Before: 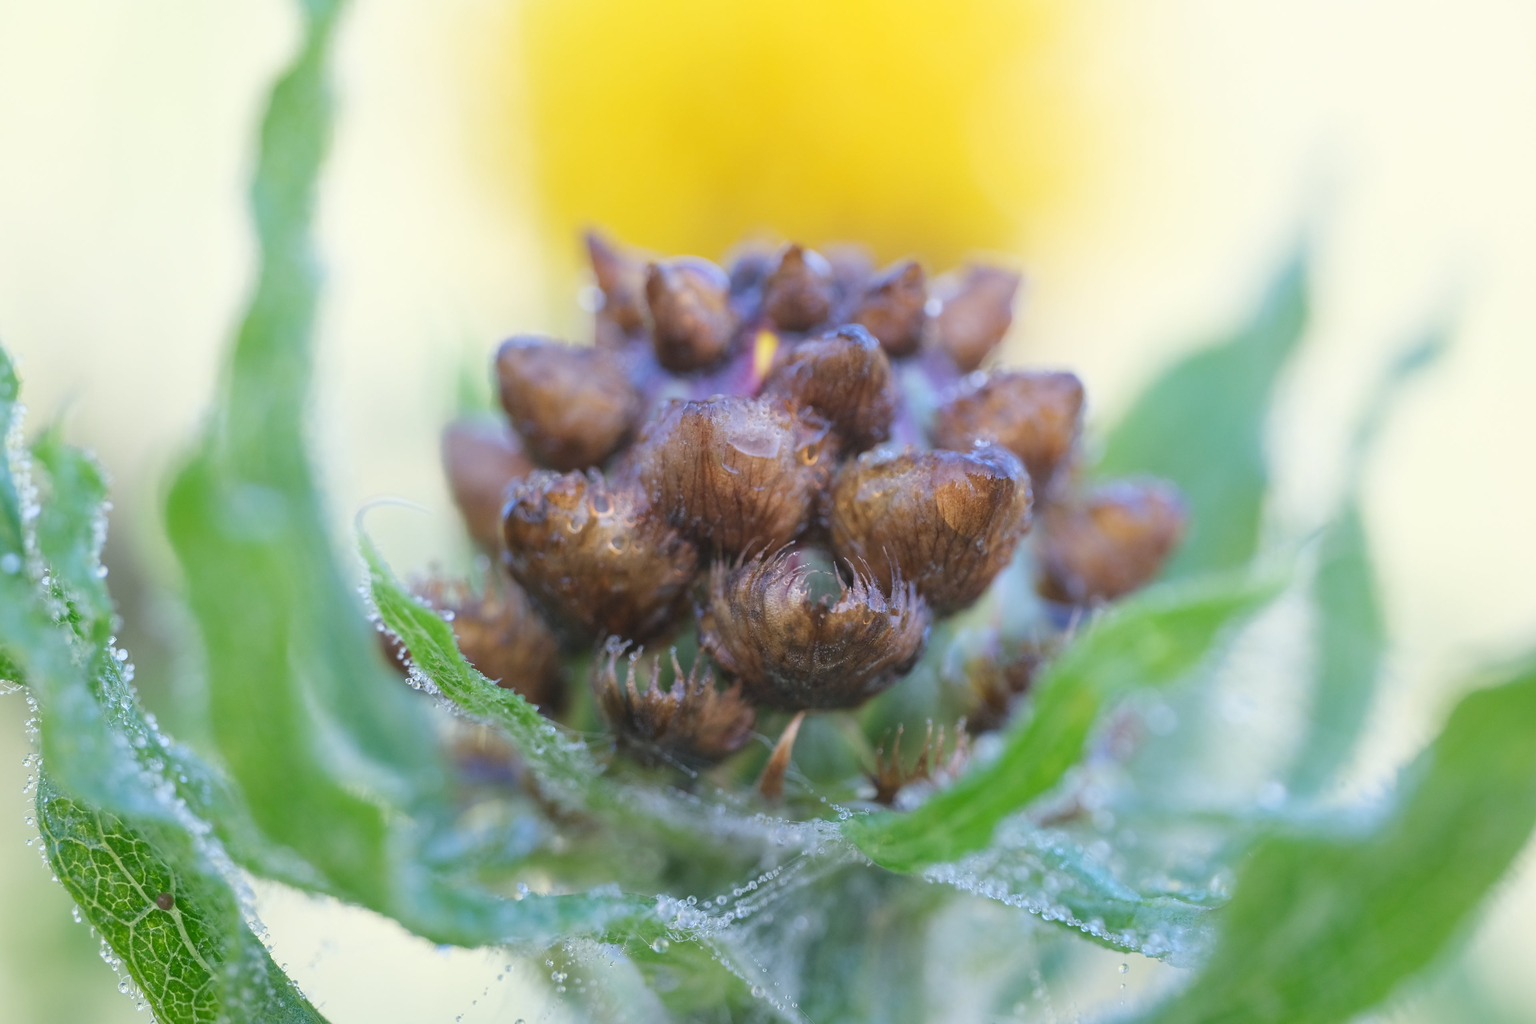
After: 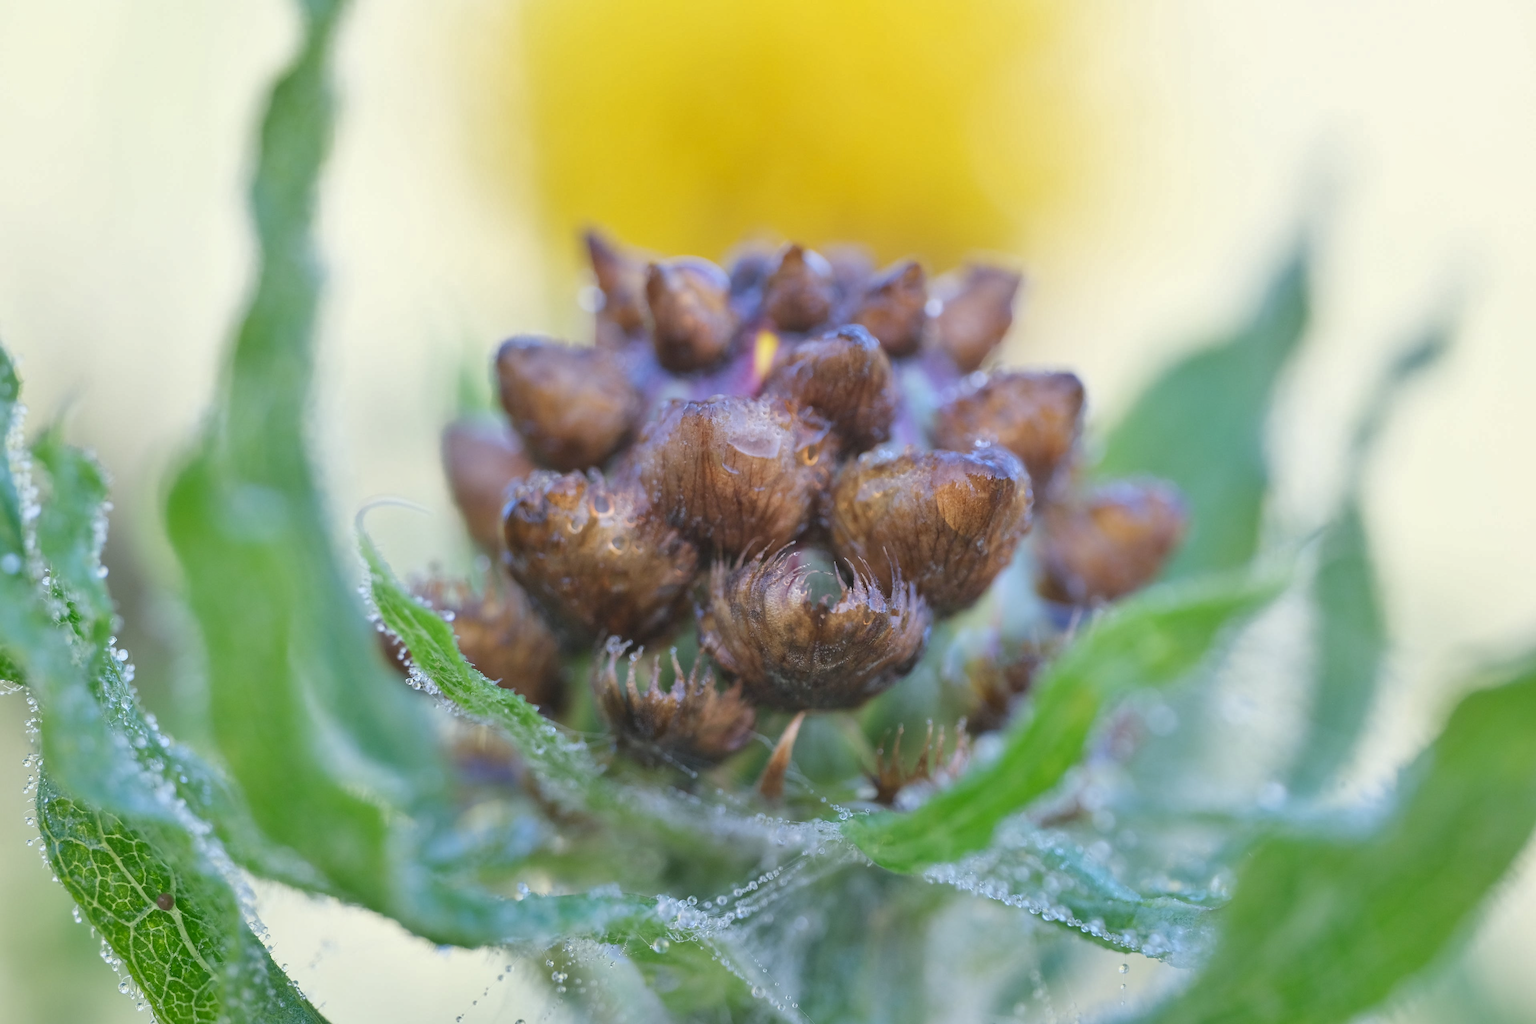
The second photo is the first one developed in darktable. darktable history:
shadows and highlights: highlights color adjustment 0.213%, low approximation 0.01, soften with gaussian
